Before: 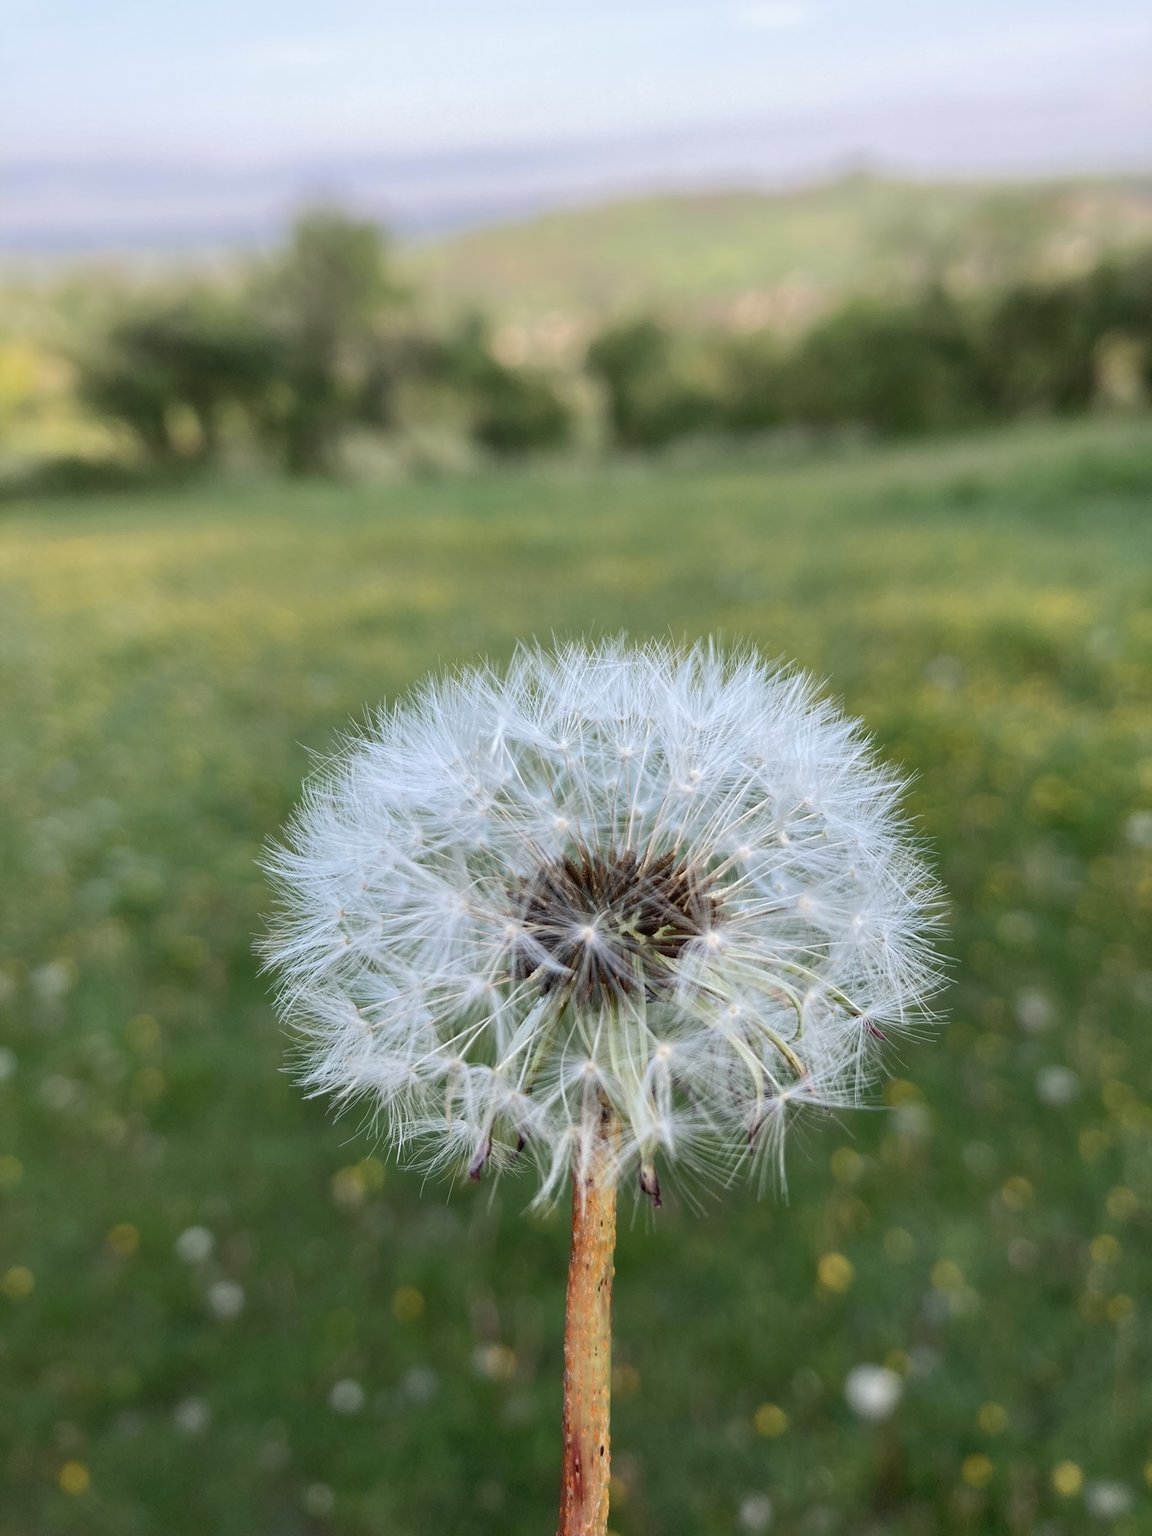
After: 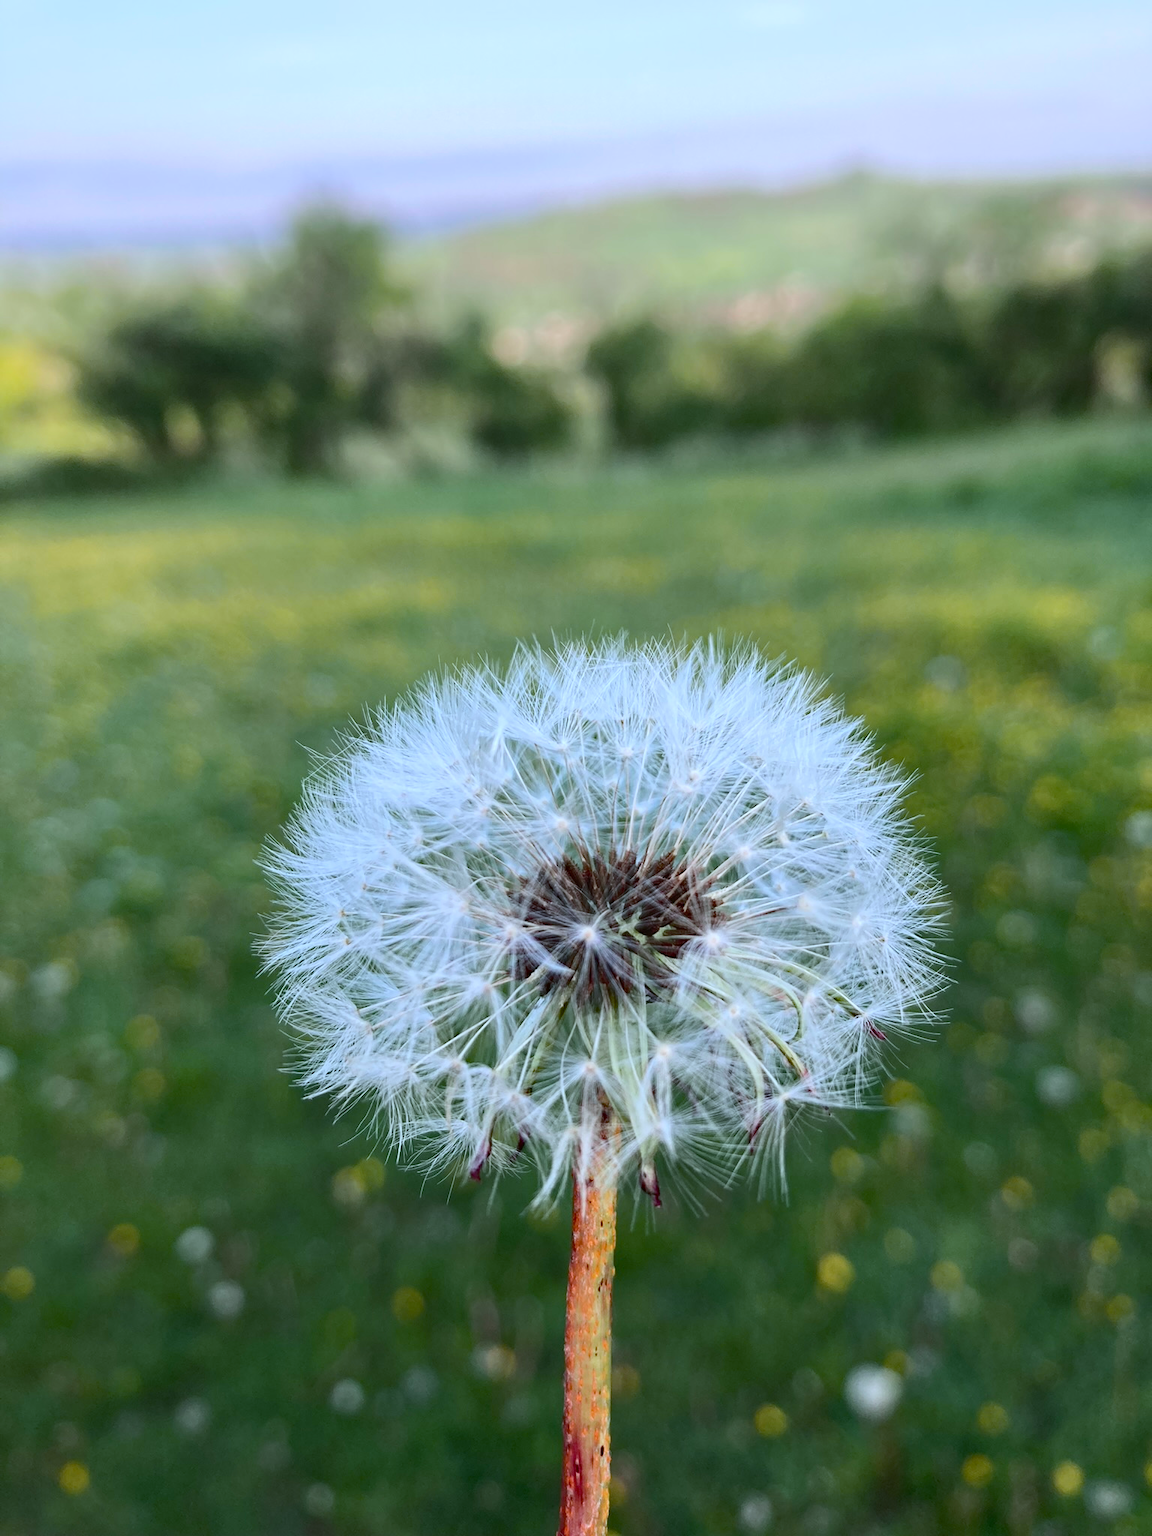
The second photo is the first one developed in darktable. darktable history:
tone curve: curves: ch0 [(0, 0.023) (0.217, 0.19) (0.754, 0.801) (1, 0.977)]; ch1 [(0, 0) (0.392, 0.398) (0.5, 0.5) (0.521, 0.529) (0.56, 0.592) (1, 1)]; ch2 [(0, 0) (0.5, 0.5) (0.579, 0.561) (0.65, 0.657) (1, 1)], color space Lab, independent channels, preserve colors none
white balance: red 0.931, blue 1.11
haze removal: strength 0.29, distance 0.25, compatibility mode true, adaptive false
